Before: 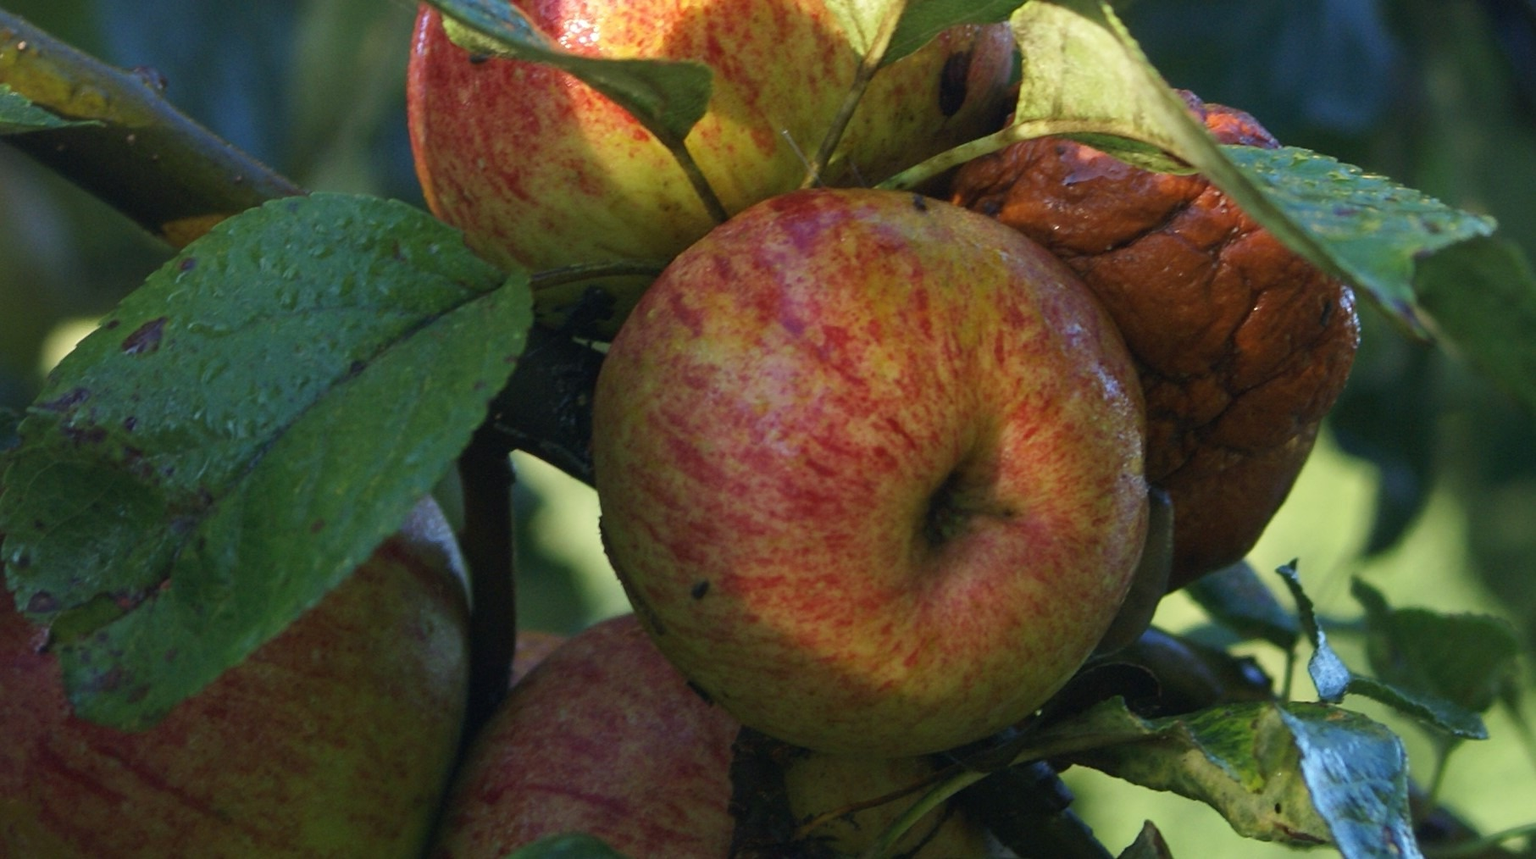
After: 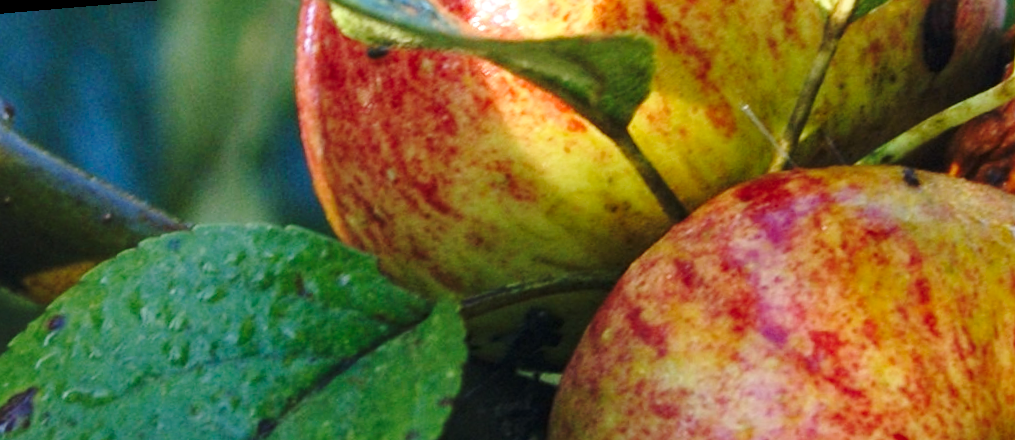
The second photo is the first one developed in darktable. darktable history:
local contrast: highlights 100%, shadows 100%, detail 120%, midtone range 0.2
base curve: curves: ch0 [(0, 0) (0.032, 0.037) (0.105, 0.228) (0.435, 0.76) (0.856, 0.983) (1, 1)], preserve colors none
rotate and perspective: rotation -4.86°, automatic cropping off
crop: left 10.121%, top 10.631%, right 36.218%, bottom 51.526%
